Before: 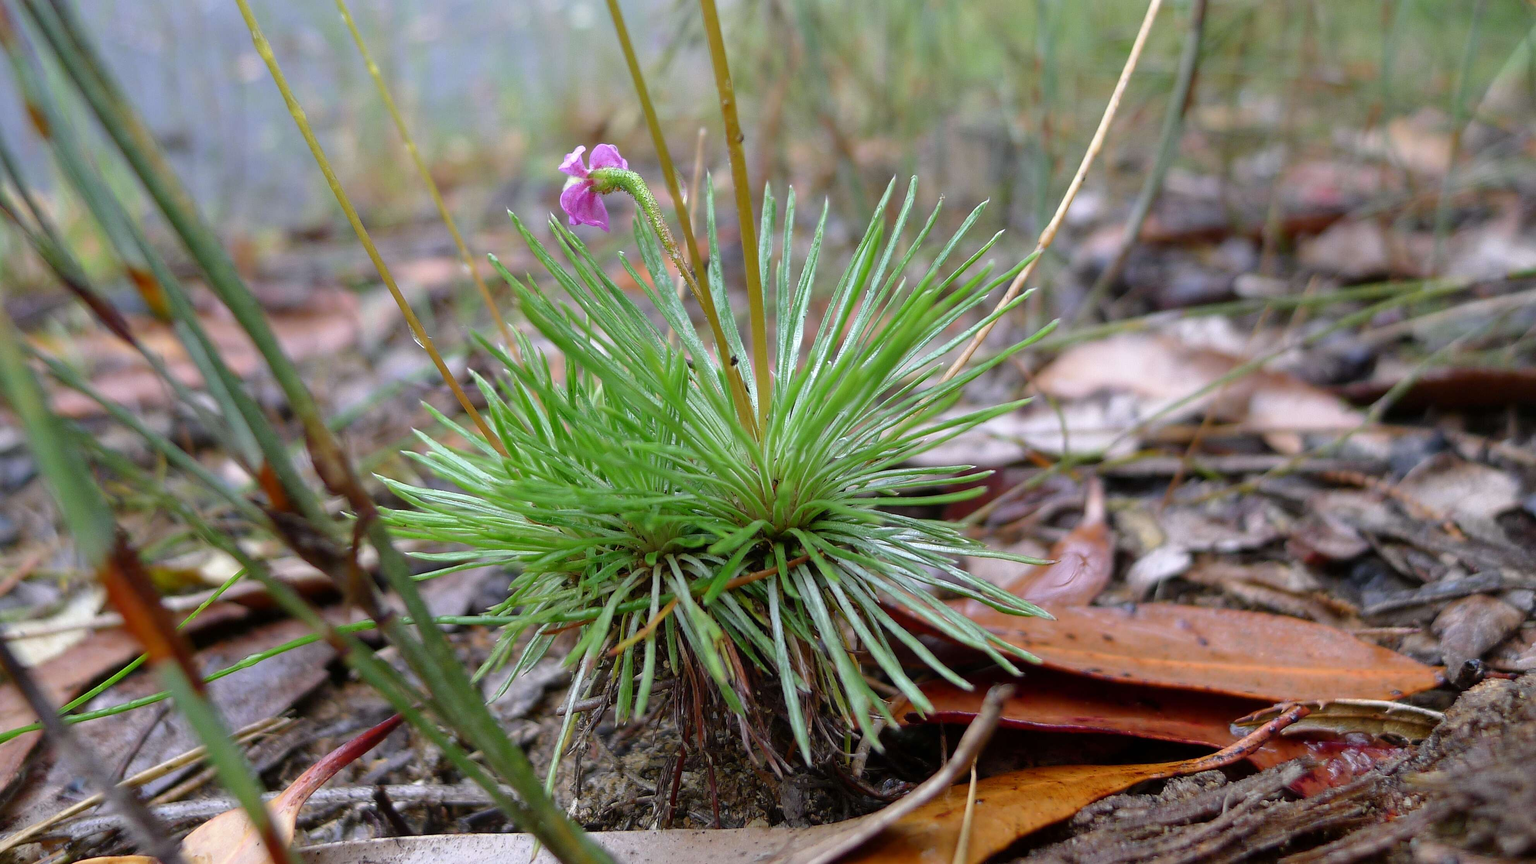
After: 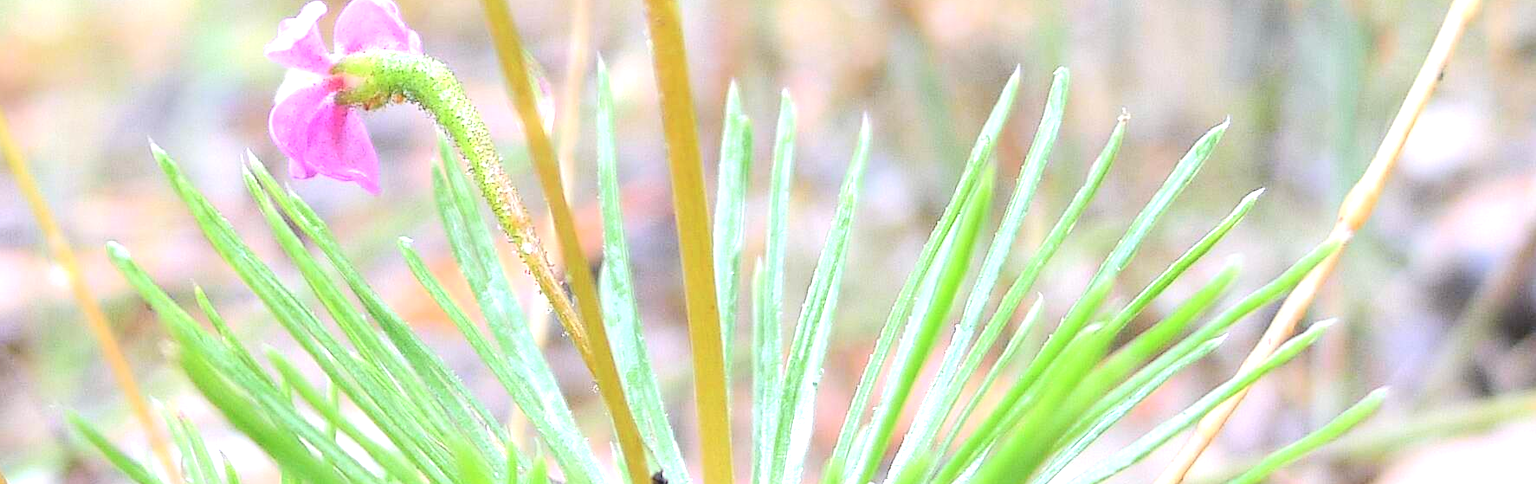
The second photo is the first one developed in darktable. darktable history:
white balance: red 1.004, blue 1.024
exposure: black level correction 0, exposure 1.2 EV, compensate highlight preservation false
contrast brightness saturation: contrast 0.14, brightness 0.21
crop: left 28.64%, top 16.832%, right 26.637%, bottom 58.055%
